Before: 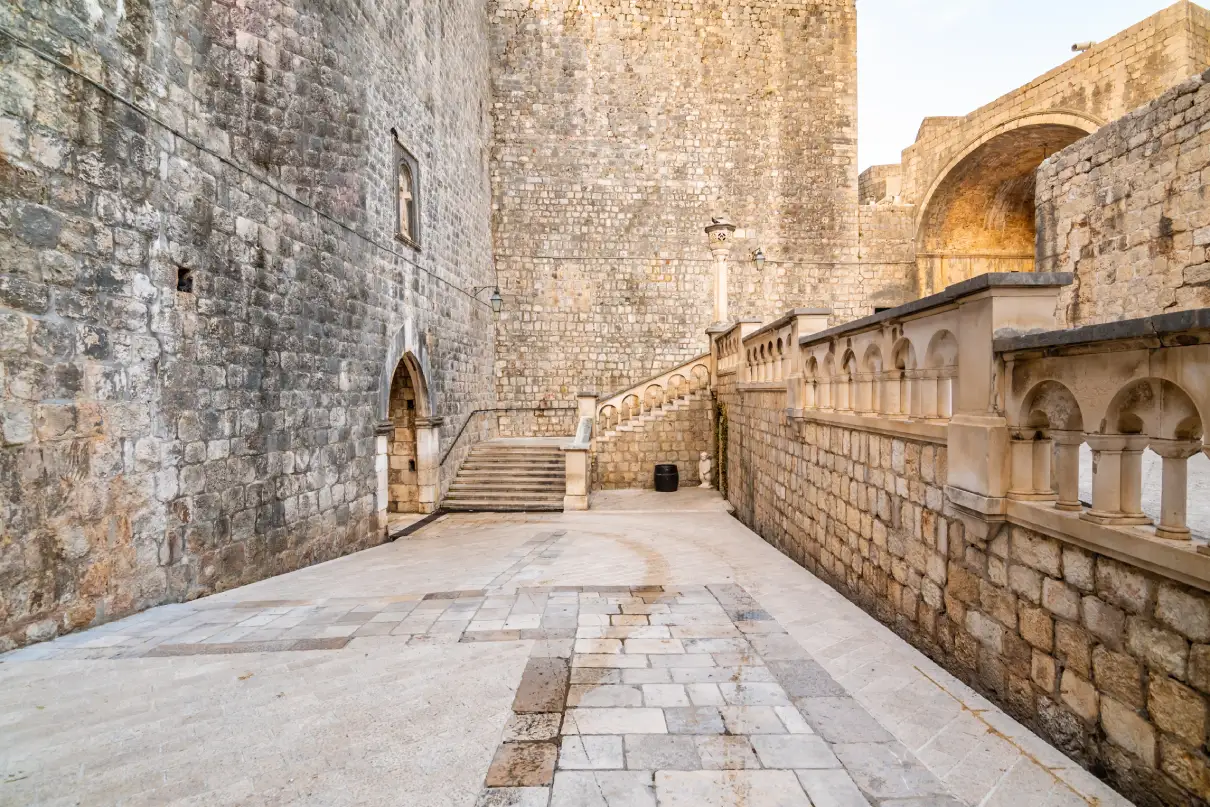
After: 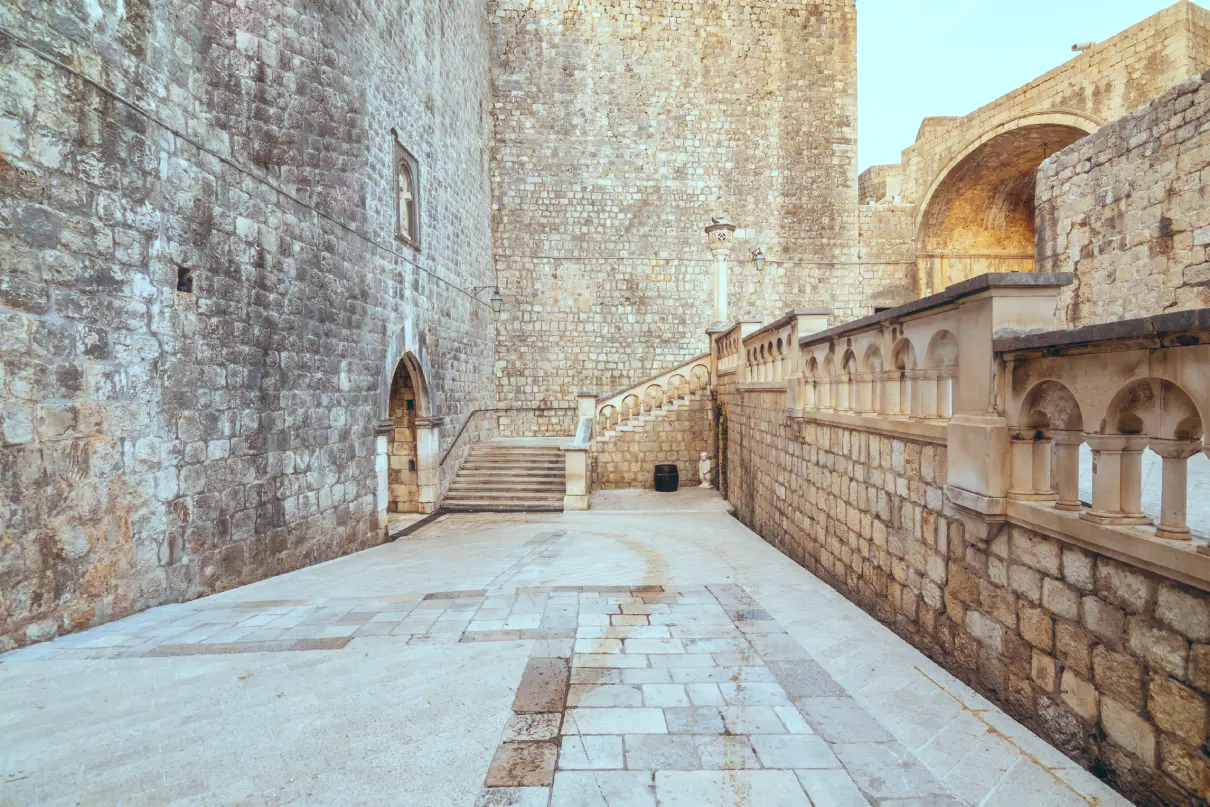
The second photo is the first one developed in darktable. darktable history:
haze removal: strength -0.1, adaptive false
color balance: lift [1.003, 0.993, 1.001, 1.007], gamma [1.018, 1.072, 0.959, 0.928], gain [0.974, 0.873, 1.031, 1.127]
